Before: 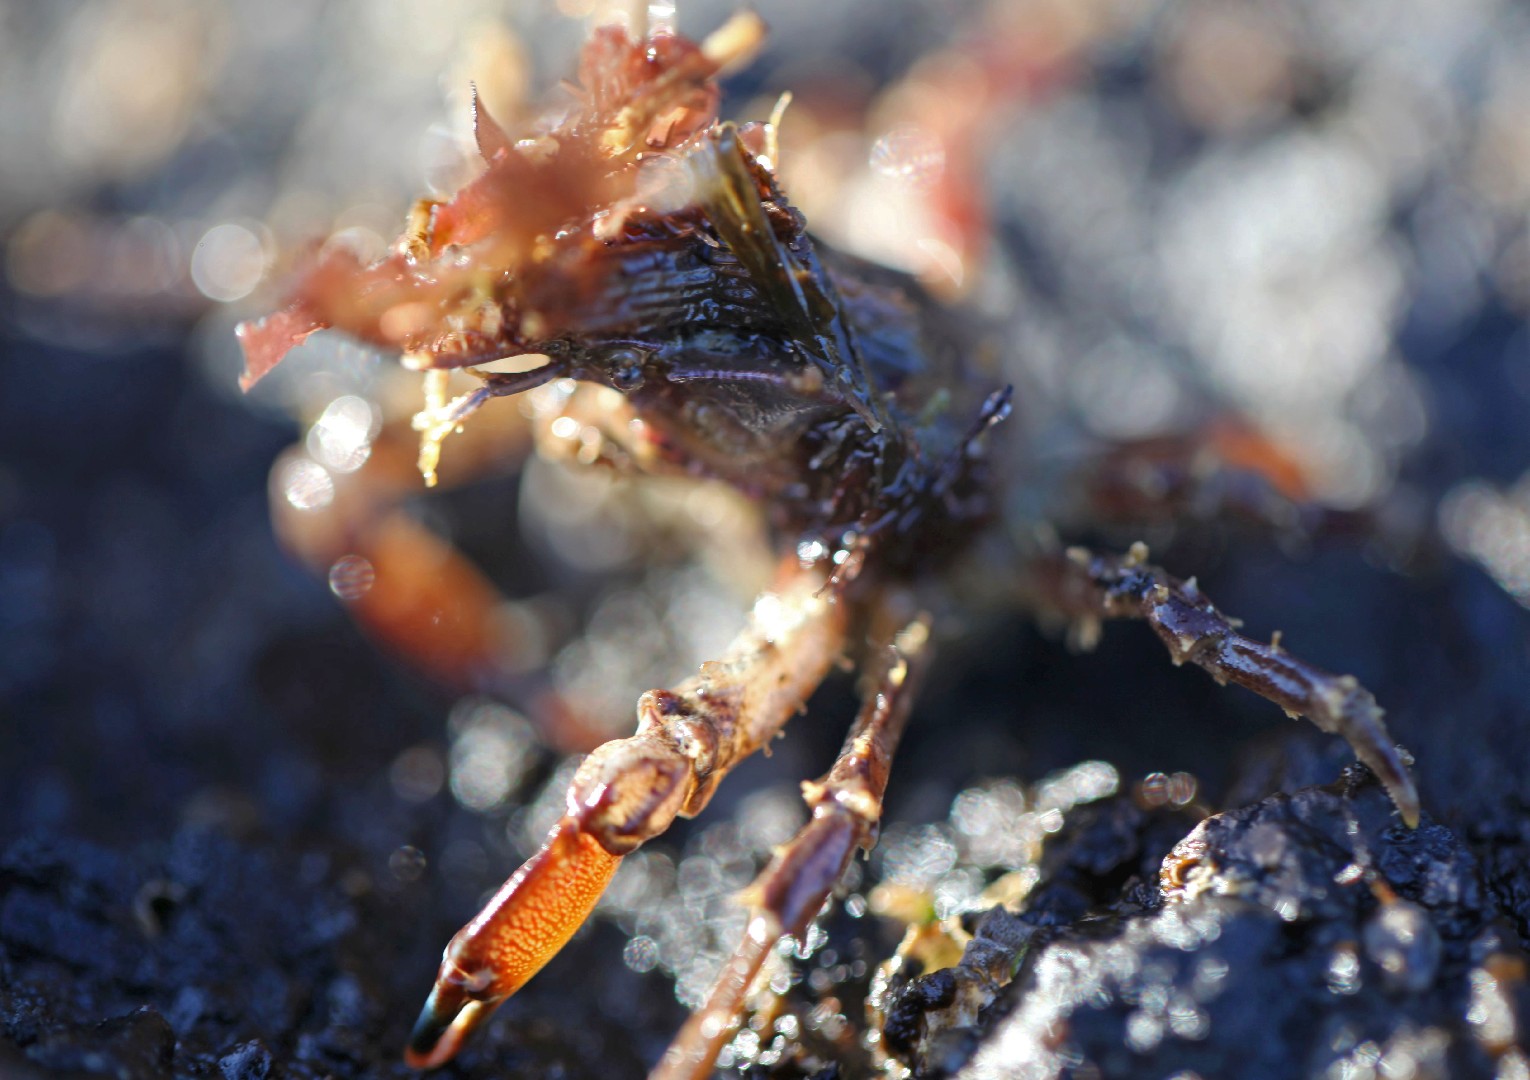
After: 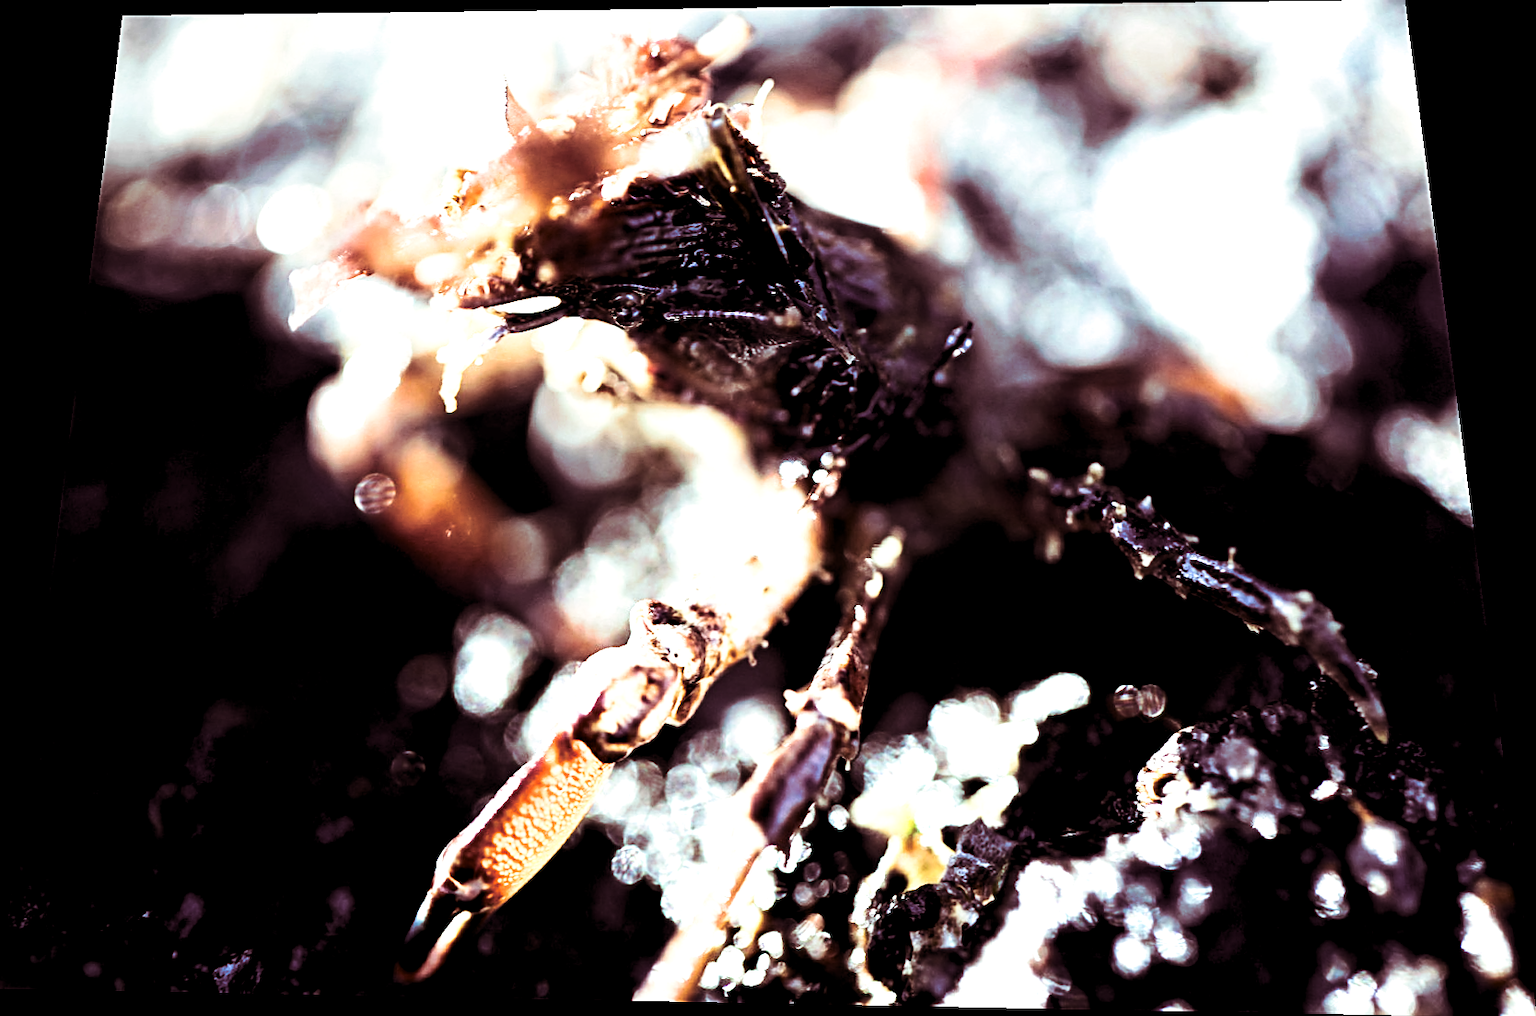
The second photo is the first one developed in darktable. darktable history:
sharpen: on, module defaults
contrast brightness saturation: contrast 0.5, saturation -0.1
rgb levels: levels [[0.01, 0.419, 0.839], [0, 0.5, 1], [0, 0.5, 1]]
levels: levels [0.055, 0.477, 0.9]
exposure: exposure 0.128 EV, compensate highlight preservation false
rotate and perspective: rotation 0.128°, lens shift (vertical) -0.181, lens shift (horizontal) -0.044, shear 0.001, automatic cropping off
color balance rgb: perceptual saturation grading › global saturation 20%, perceptual saturation grading › highlights -25%, perceptual saturation grading › shadows 25%
split-toning: highlights › hue 180°
